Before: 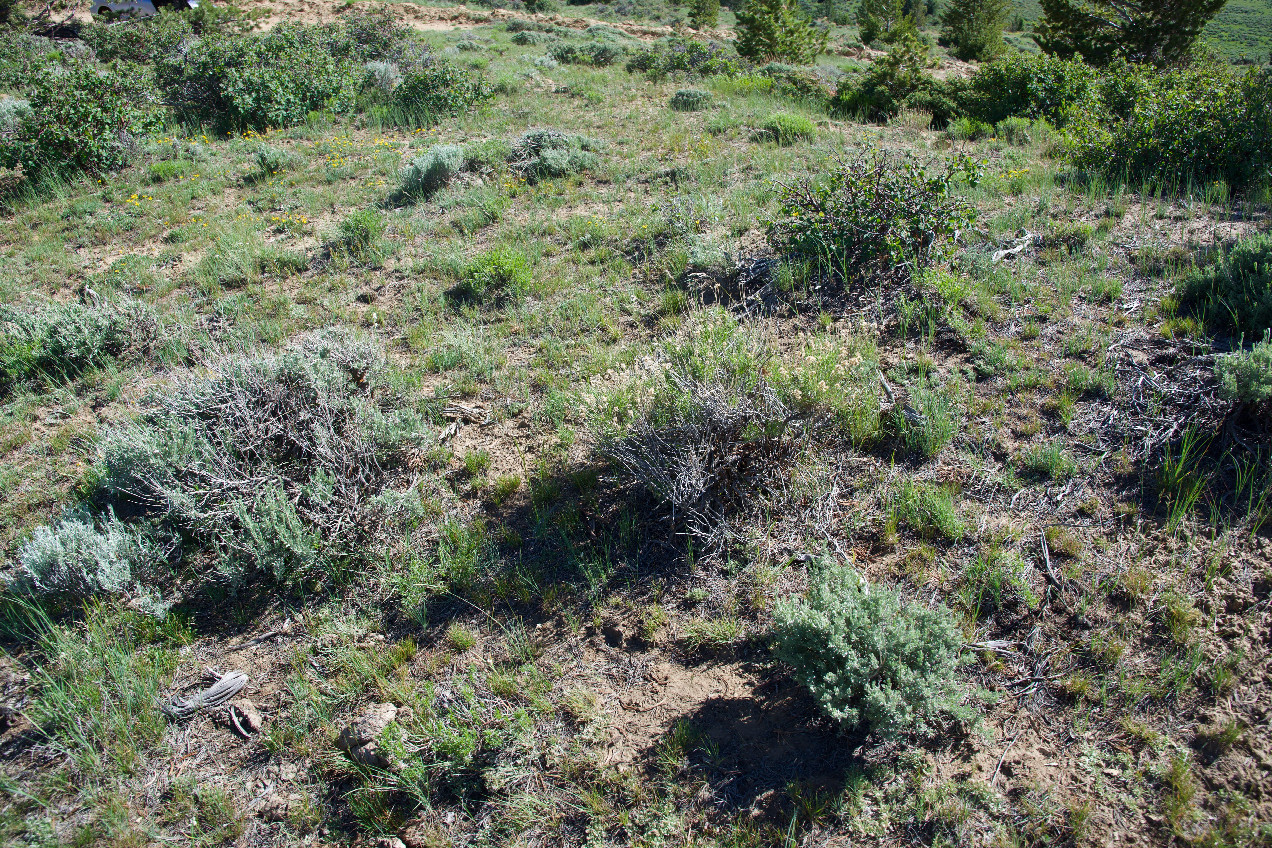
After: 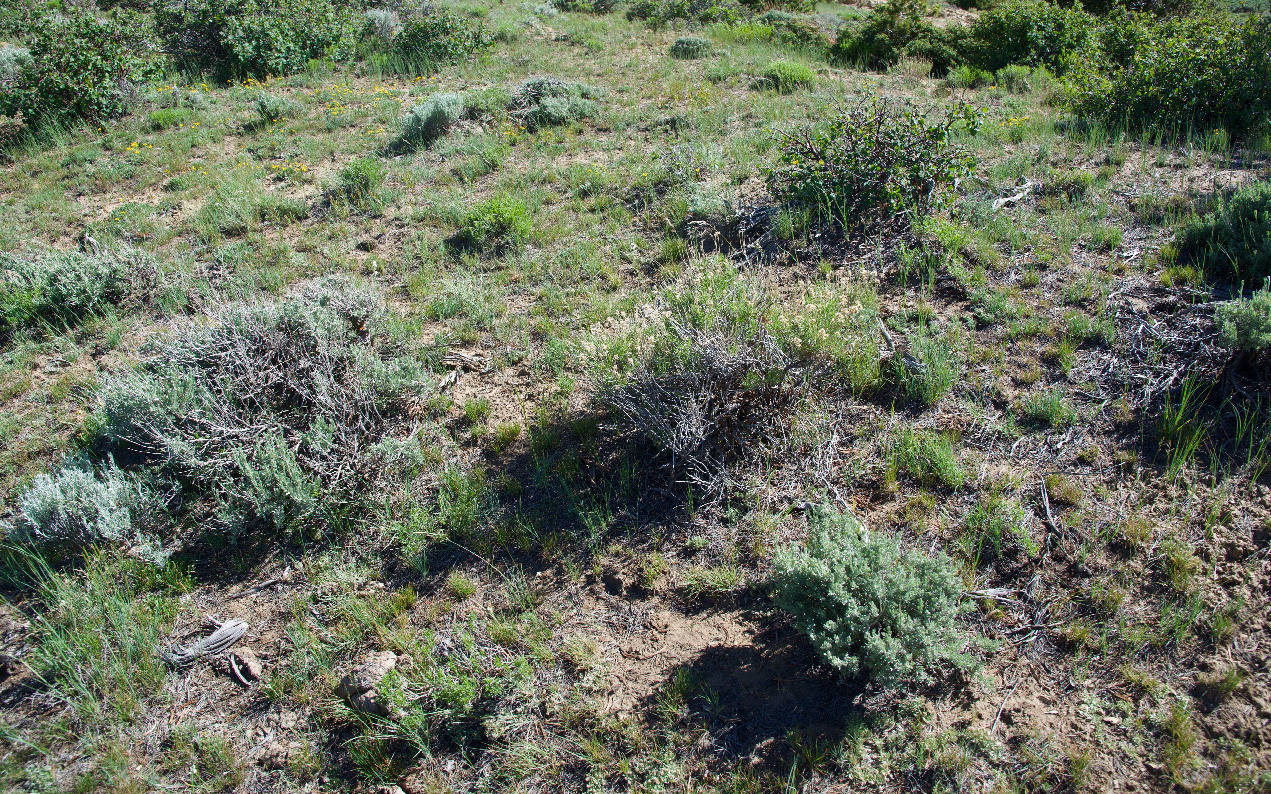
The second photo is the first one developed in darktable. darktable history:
crop and rotate: top 6.25%
tone equalizer: -8 EV -0.55 EV
